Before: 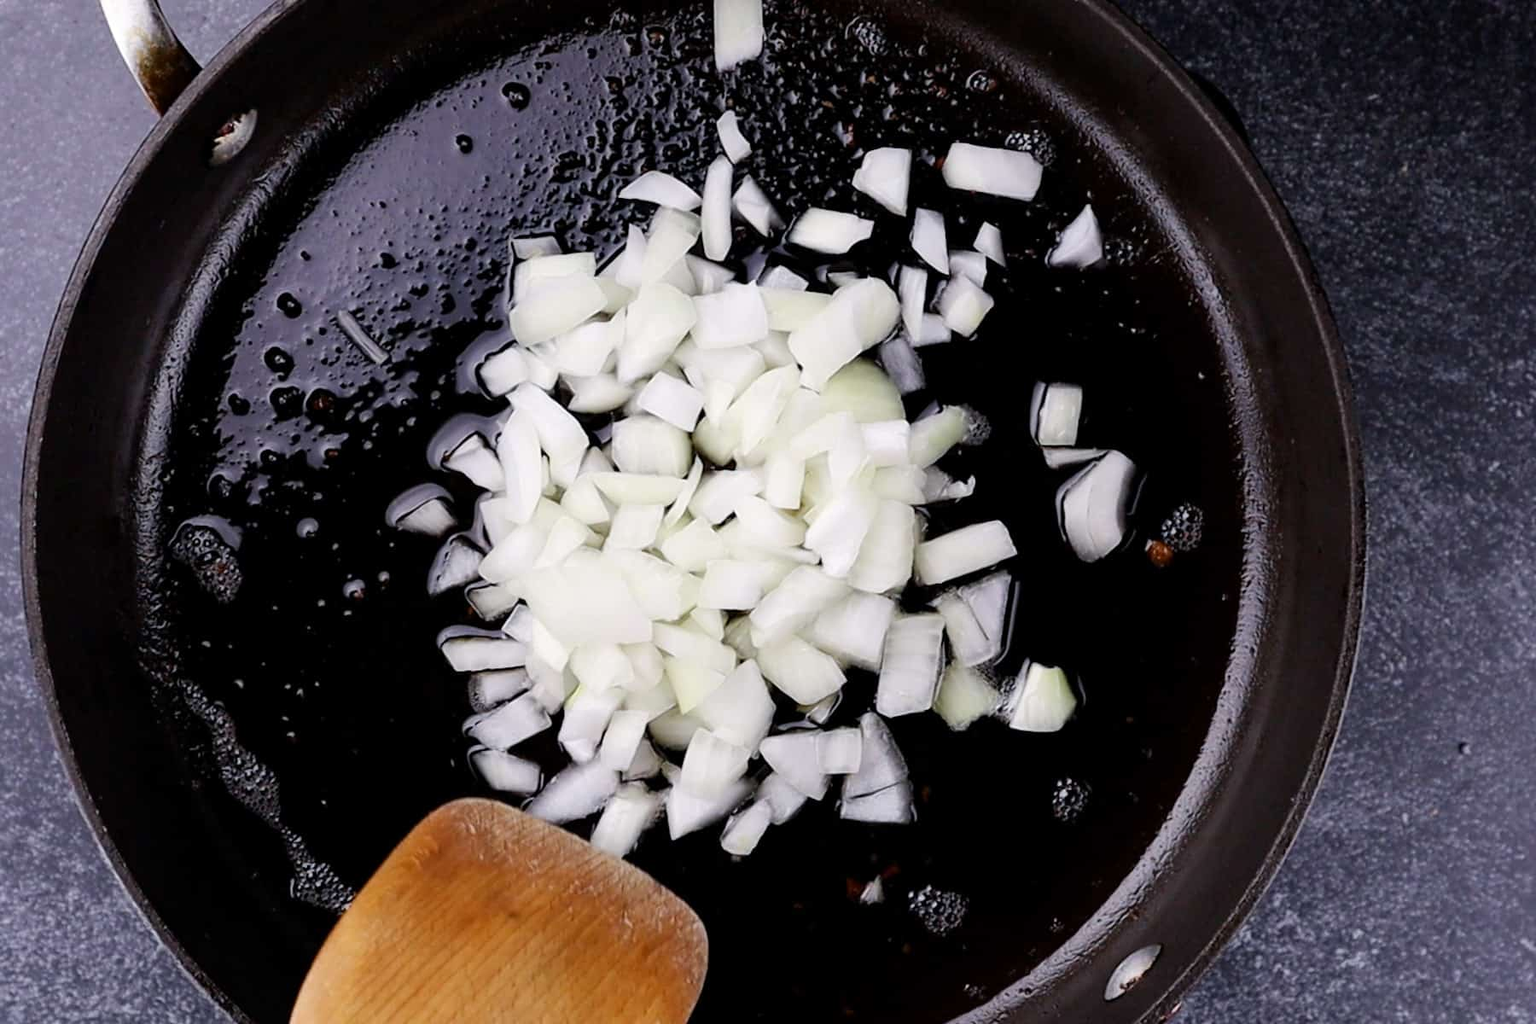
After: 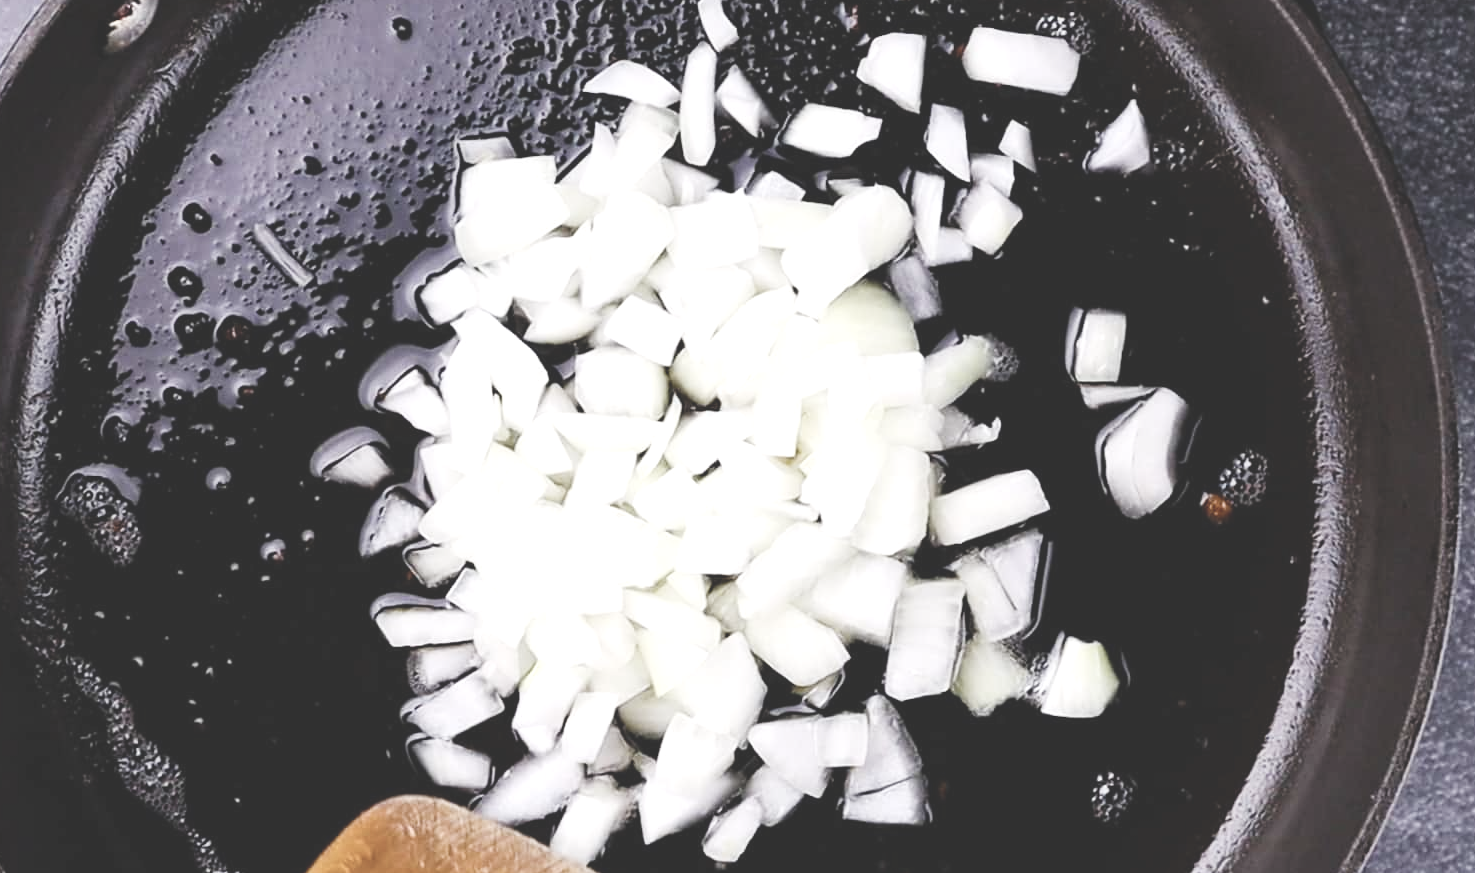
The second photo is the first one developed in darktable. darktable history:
color balance rgb: global offset › luminance 1.995%, linear chroma grading › global chroma 9.998%, perceptual saturation grading › global saturation 35.037%, perceptual saturation grading › highlights -29.872%, perceptual saturation grading › shadows 34.703%, perceptual brilliance grading › global brilliance 14.252%, perceptual brilliance grading › shadows -34.941%, global vibrance 20%
crop: left 7.929%, top 11.745%, right 10.089%, bottom 15.435%
tone curve: curves: ch0 [(0, 0) (0.004, 0.001) (0.133, 0.112) (0.325, 0.362) (0.832, 0.893) (1, 1)], preserve colors none
contrast brightness saturation: brightness 0.187, saturation -0.519
